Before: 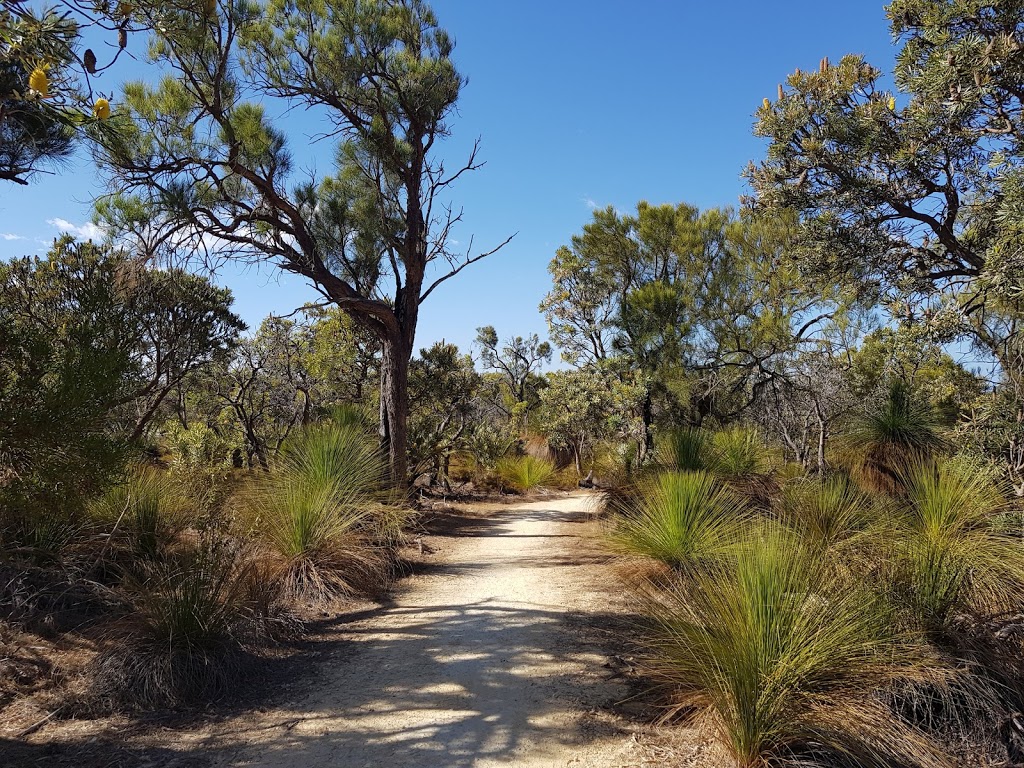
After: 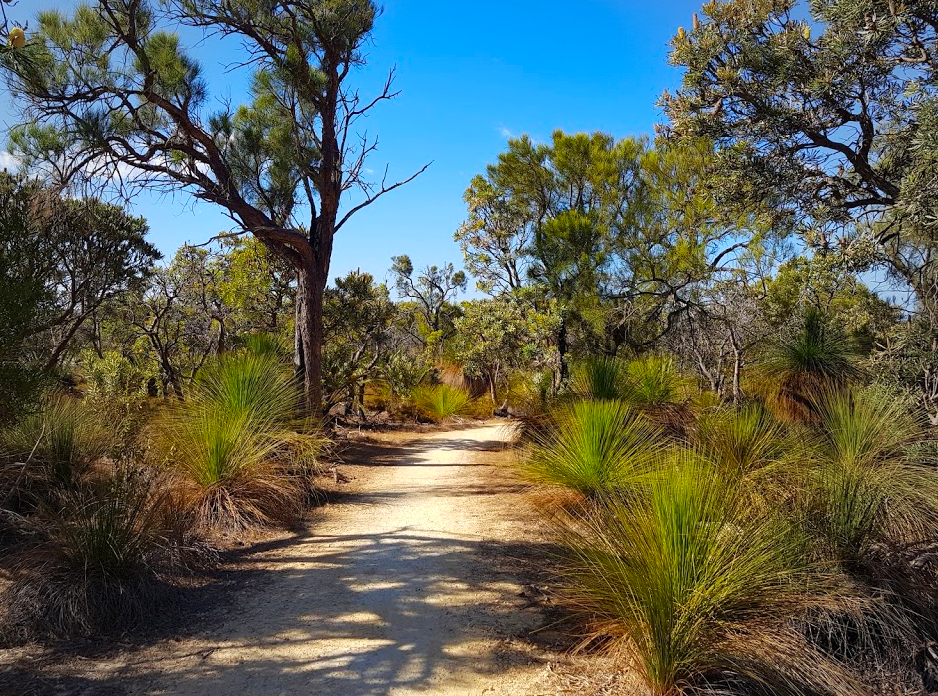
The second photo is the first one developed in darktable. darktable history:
crop and rotate: left 8.337%, top 9.274%
contrast brightness saturation: saturation 0.519
shadows and highlights: shadows -8.33, white point adjustment 1.59, highlights 11.13
vignetting: fall-off start 64.93%, brightness -0.177, saturation -0.302, width/height ratio 0.878, dithering 8-bit output, unbound false
